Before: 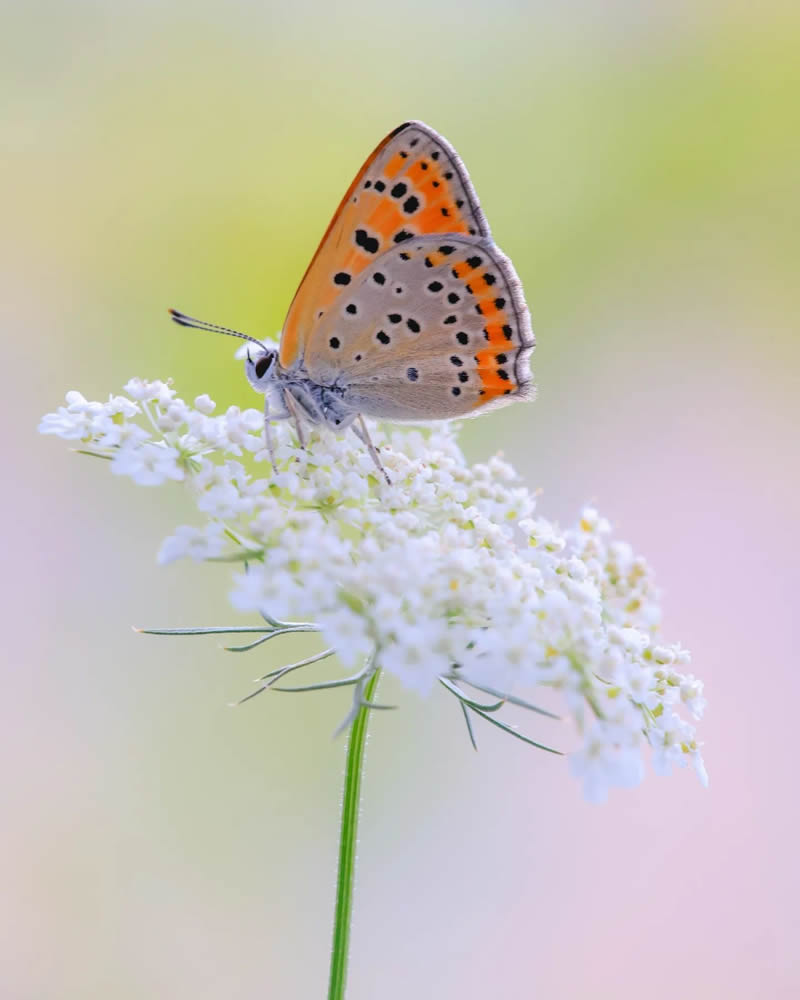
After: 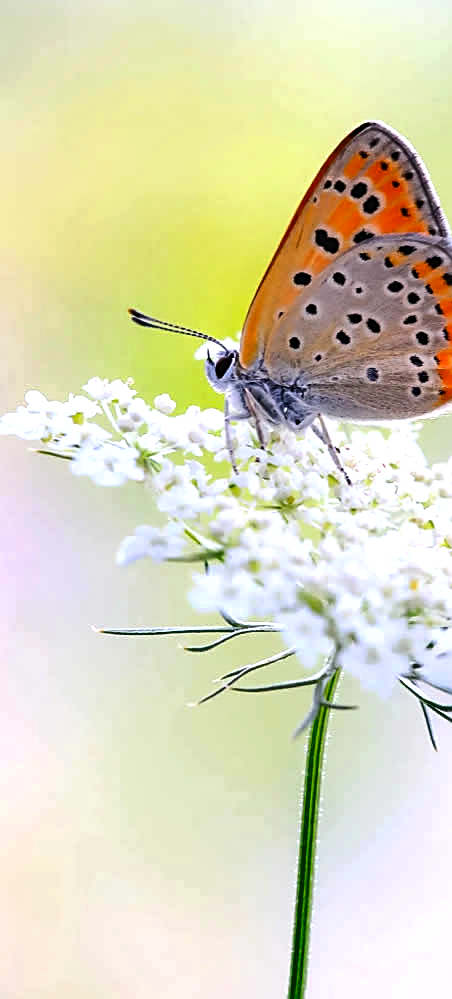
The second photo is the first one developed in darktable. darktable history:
tone equalizer: -8 EV -0.773 EV, -7 EV -0.716 EV, -6 EV -0.607 EV, -5 EV -0.402 EV, -3 EV 0.402 EV, -2 EV 0.6 EV, -1 EV 0.69 EV, +0 EV 0.751 EV, edges refinement/feathering 500, mask exposure compensation -1.57 EV, preserve details no
crop: left 5.115%, right 38.366%
sharpen: on, module defaults
shadows and highlights: soften with gaussian
